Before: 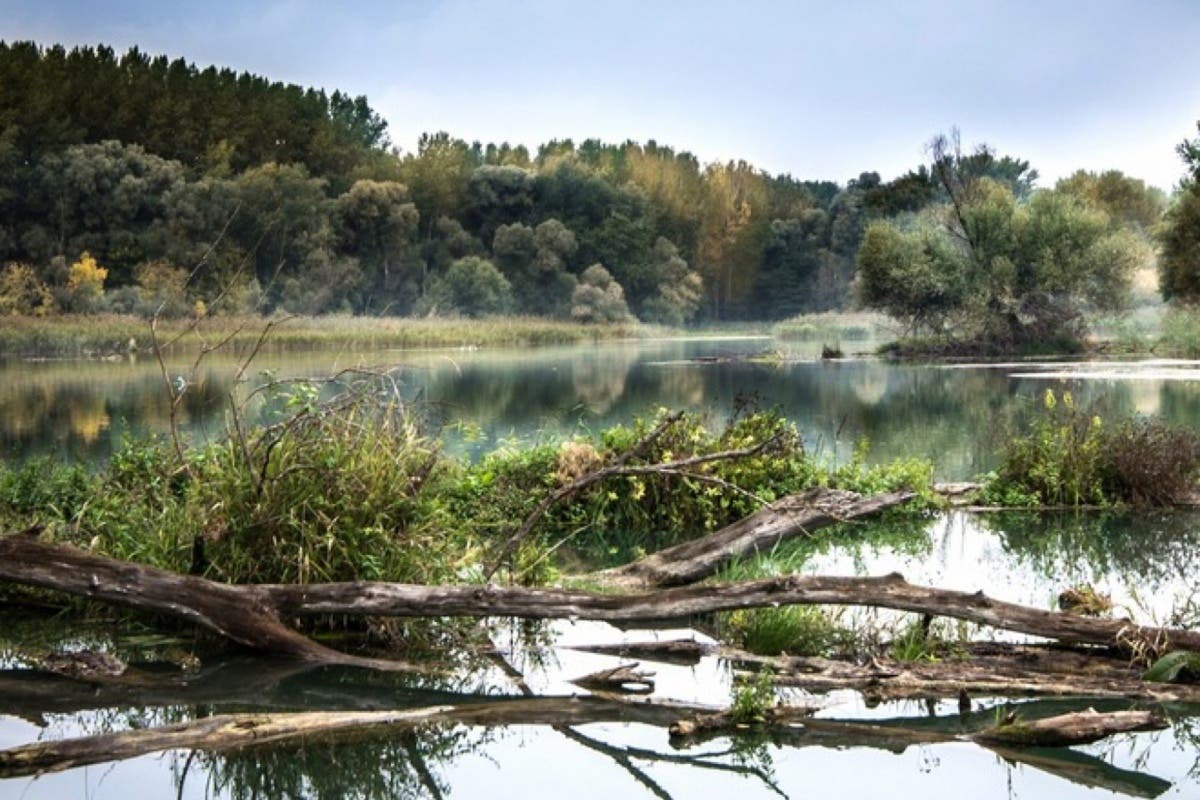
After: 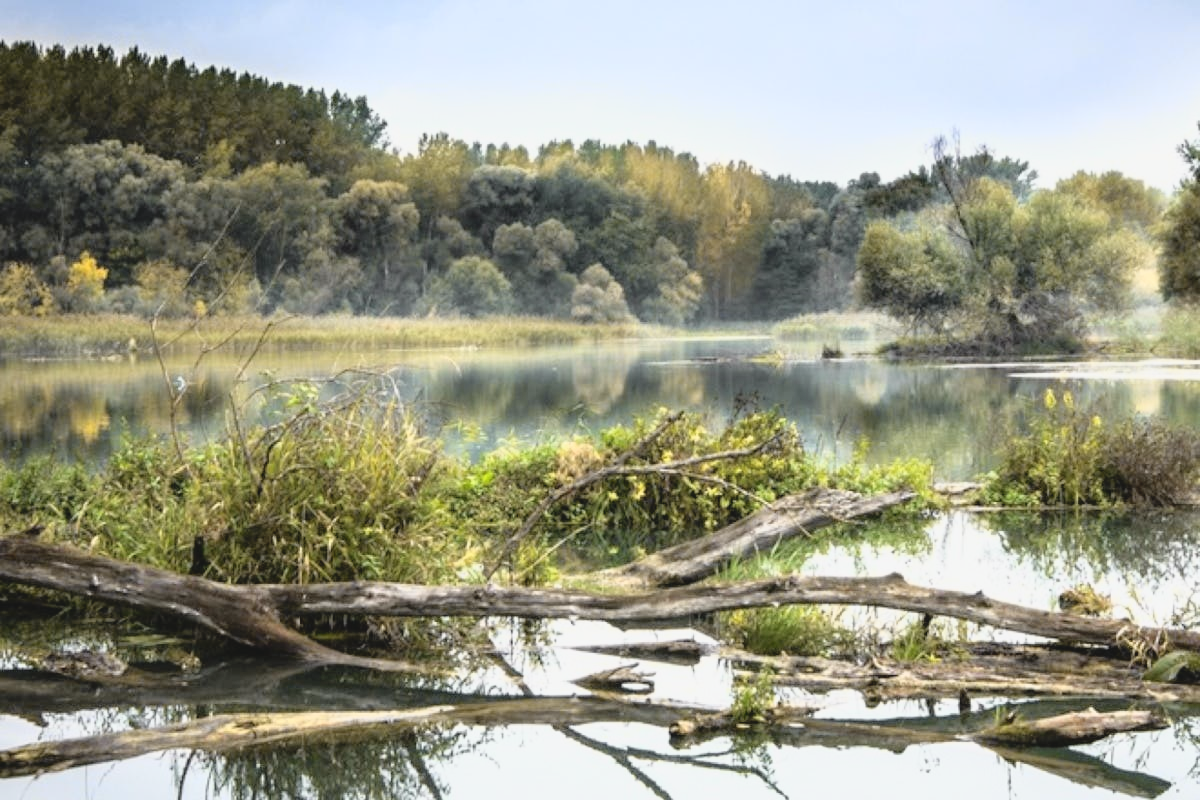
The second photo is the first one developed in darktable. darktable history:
tone curve: curves: ch0 [(0, 0.013) (0.129, 0.1) (0.327, 0.382) (0.489, 0.573) (0.66, 0.748) (0.858, 0.926) (1, 0.977)]; ch1 [(0, 0) (0.353, 0.344) (0.45, 0.46) (0.498, 0.498) (0.521, 0.512) (0.563, 0.559) (0.592, 0.578) (0.647, 0.657) (1, 1)]; ch2 [(0, 0) (0.333, 0.346) (0.375, 0.375) (0.424, 0.43) (0.476, 0.492) (0.502, 0.502) (0.524, 0.531) (0.579, 0.61) (0.612, 0.644) (0.66, 0.715) (1, 1)], color space Lab, independent channels, preserve colors none
contrast brightness saturation: contrast -0.15, brightness 0.05, saturation -0.12
exposure: exposure 0.2 EV, compensate highlight preservation false
